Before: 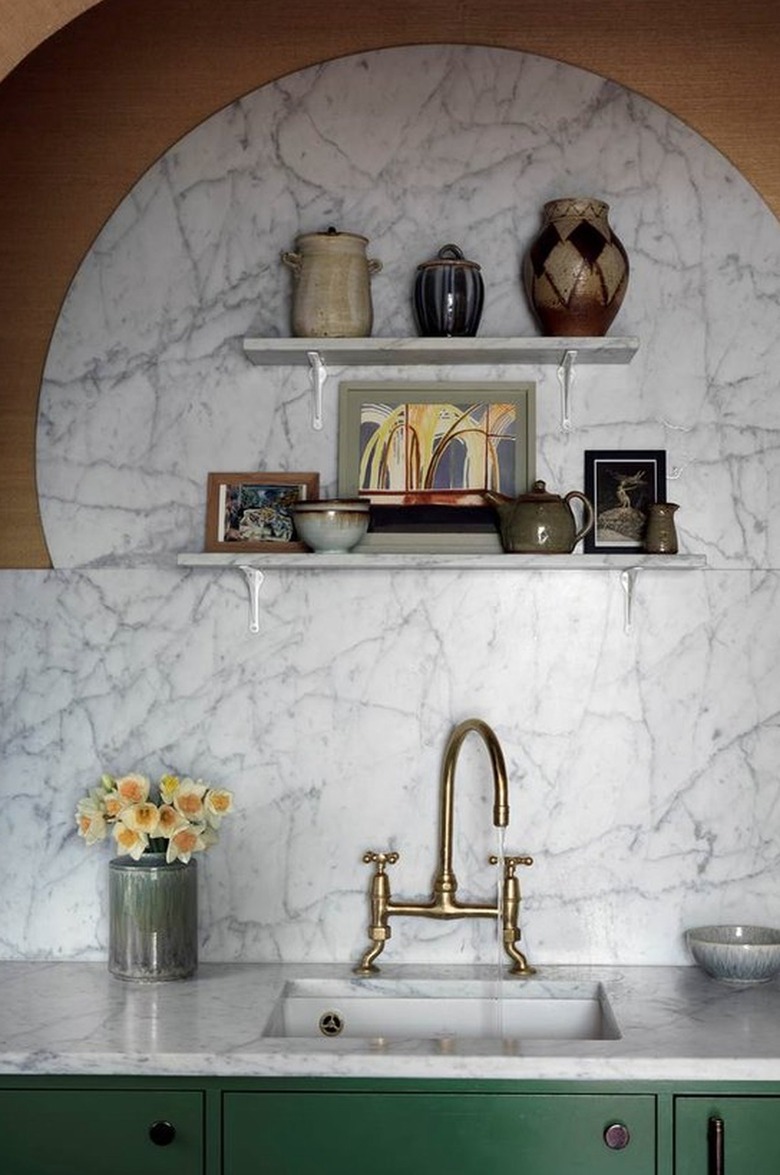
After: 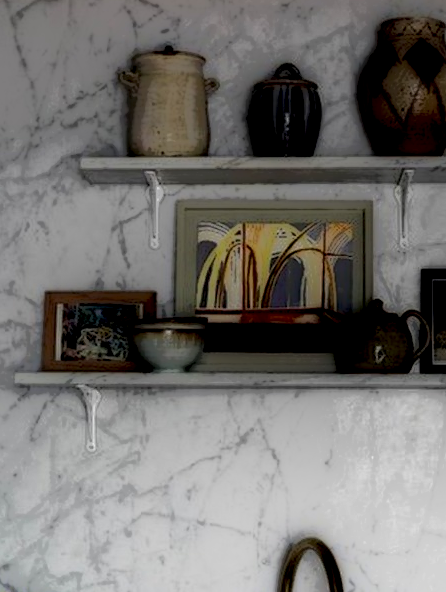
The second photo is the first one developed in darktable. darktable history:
crop: left 20.932%, top 15.471%, right 21.848%, bottom 34.081%
local contrast: highlights 0%, shadows 198%, detail 164%, midtone range 0.001
